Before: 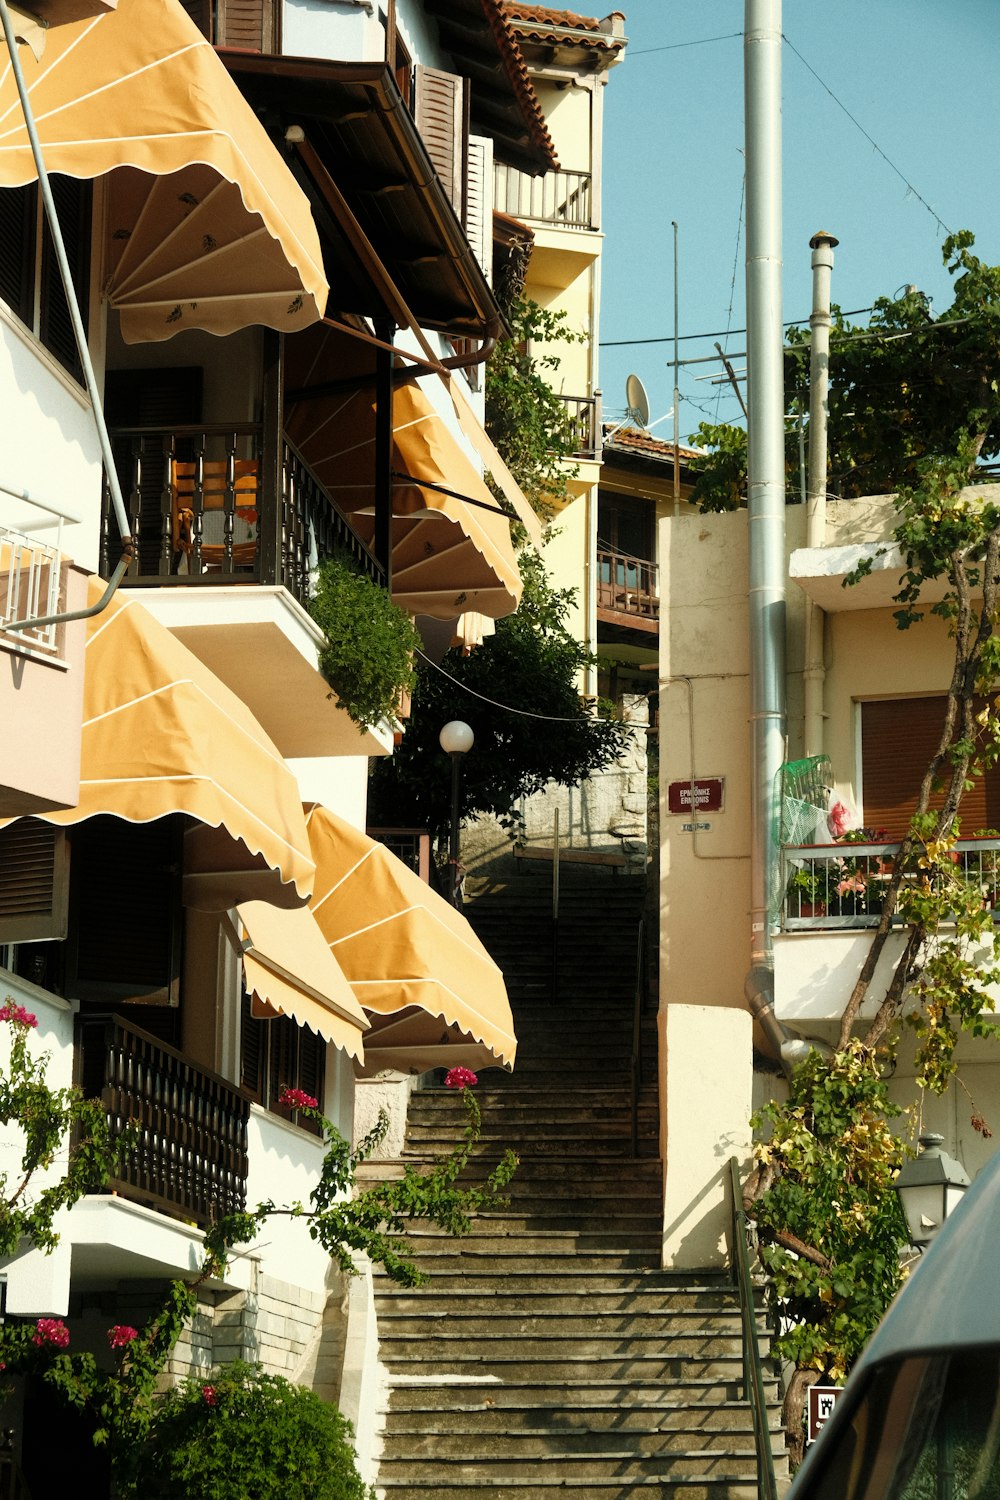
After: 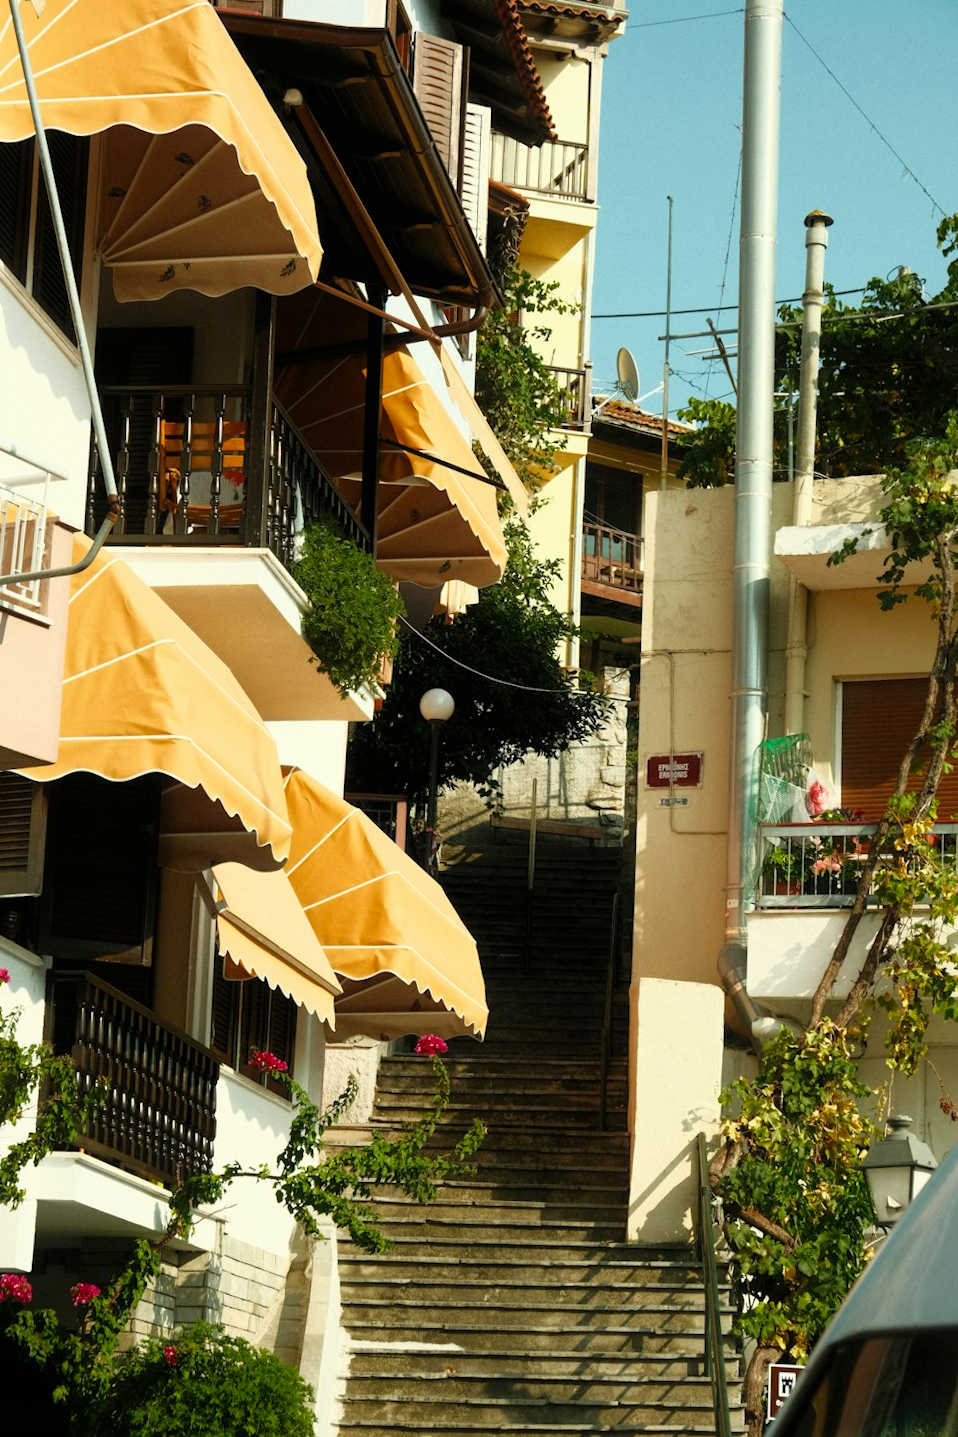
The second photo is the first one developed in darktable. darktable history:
contrast brightness saturation: contrast 0.04, saturation 0.16
crop and rotate: angle -1.69°
